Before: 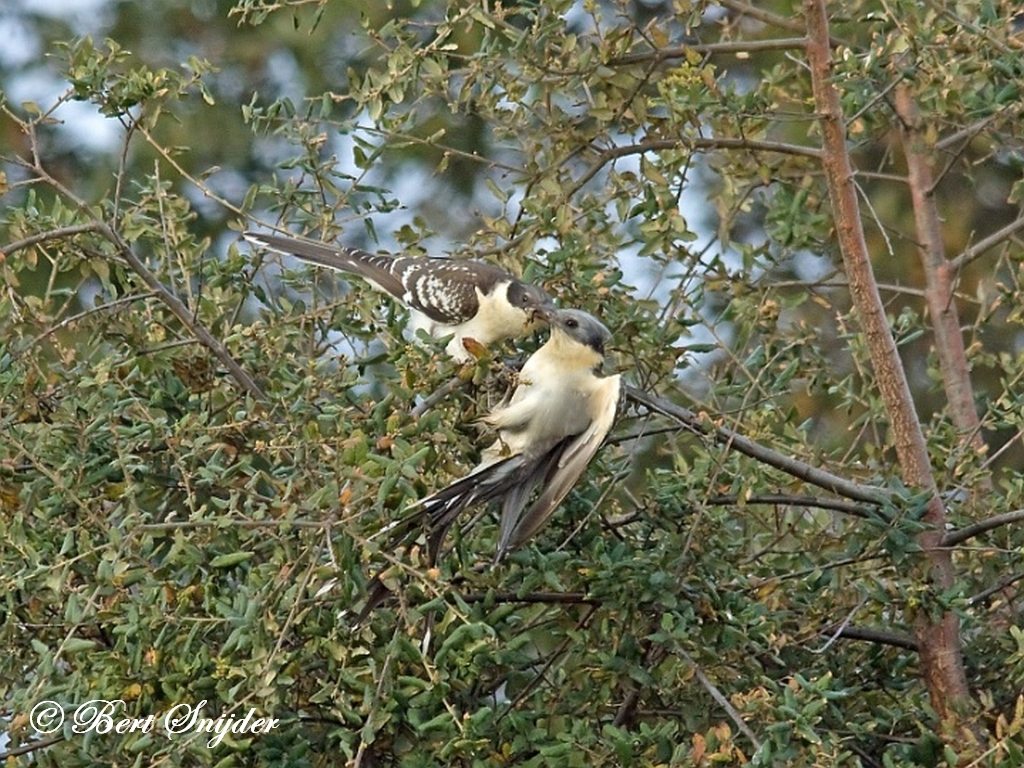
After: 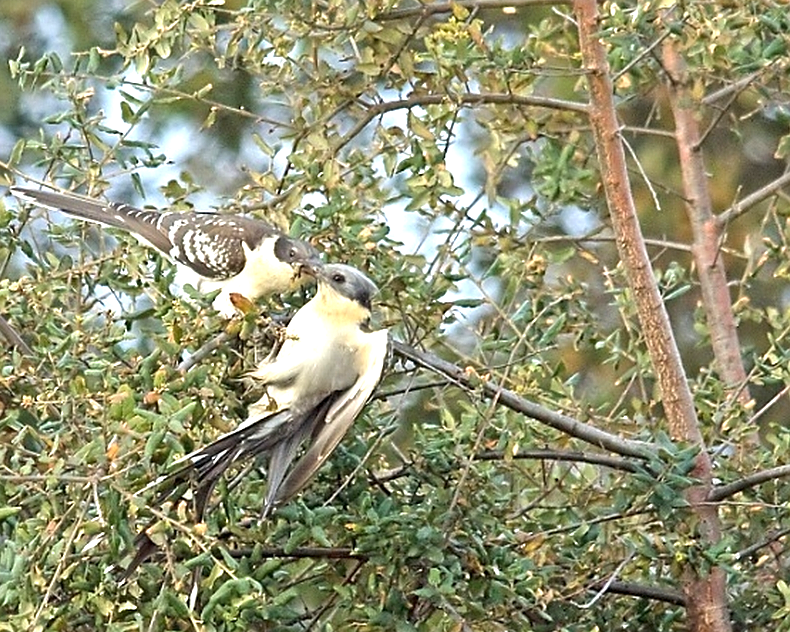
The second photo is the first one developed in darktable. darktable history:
sharpen: radius 1.812, amount 0.411, threshold 1.136
crop: left 22.803%, top 5.894%, bottom 11.762%
exposure: exposure 0.993 EV, compensate highlight preservation false
